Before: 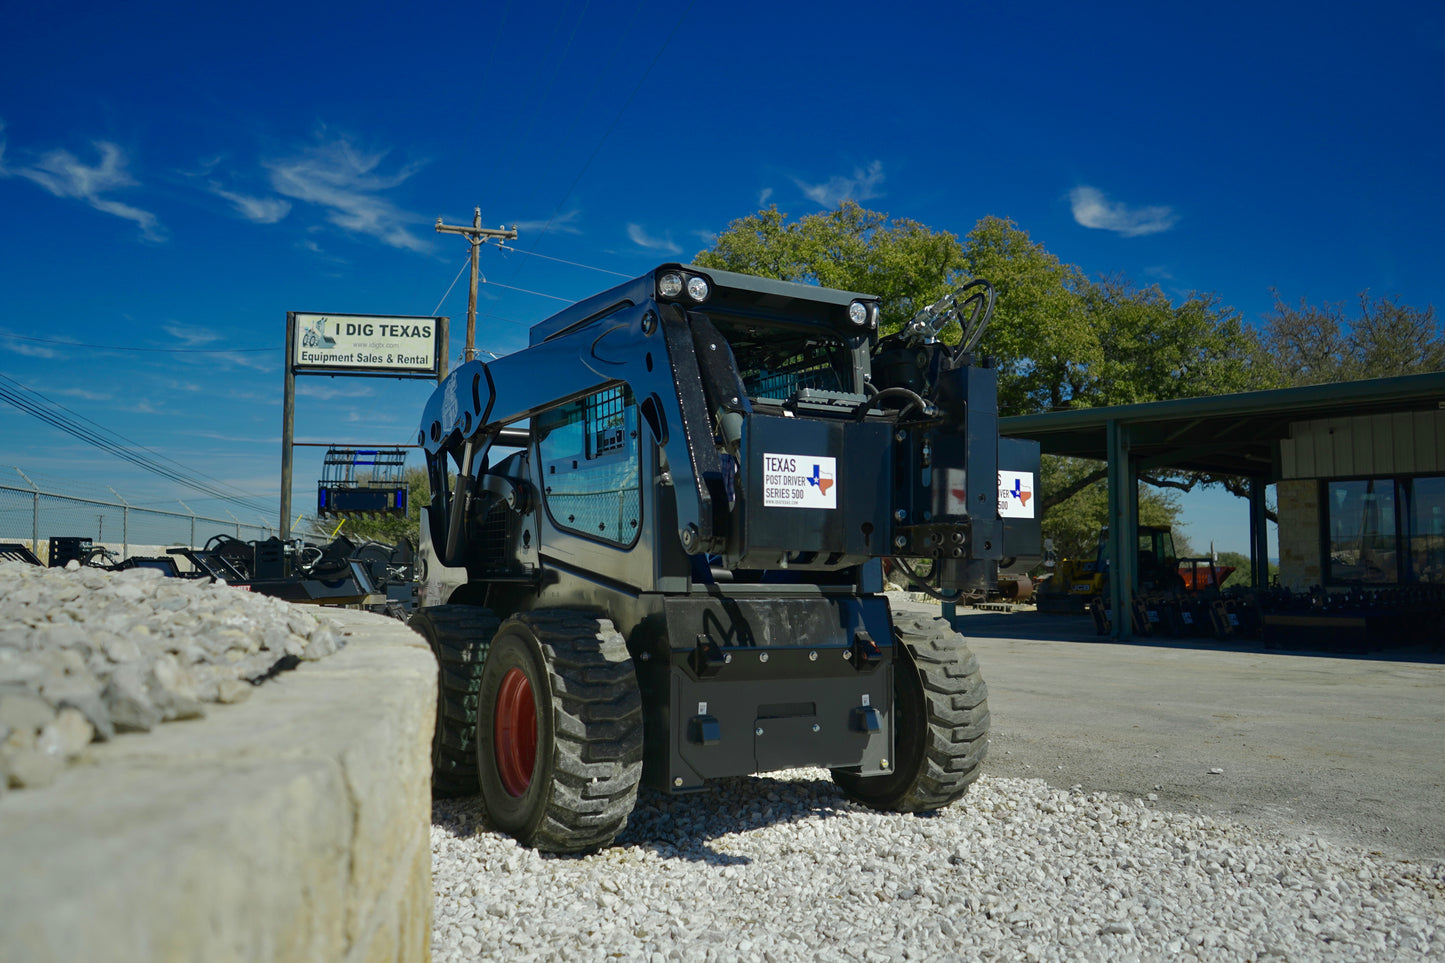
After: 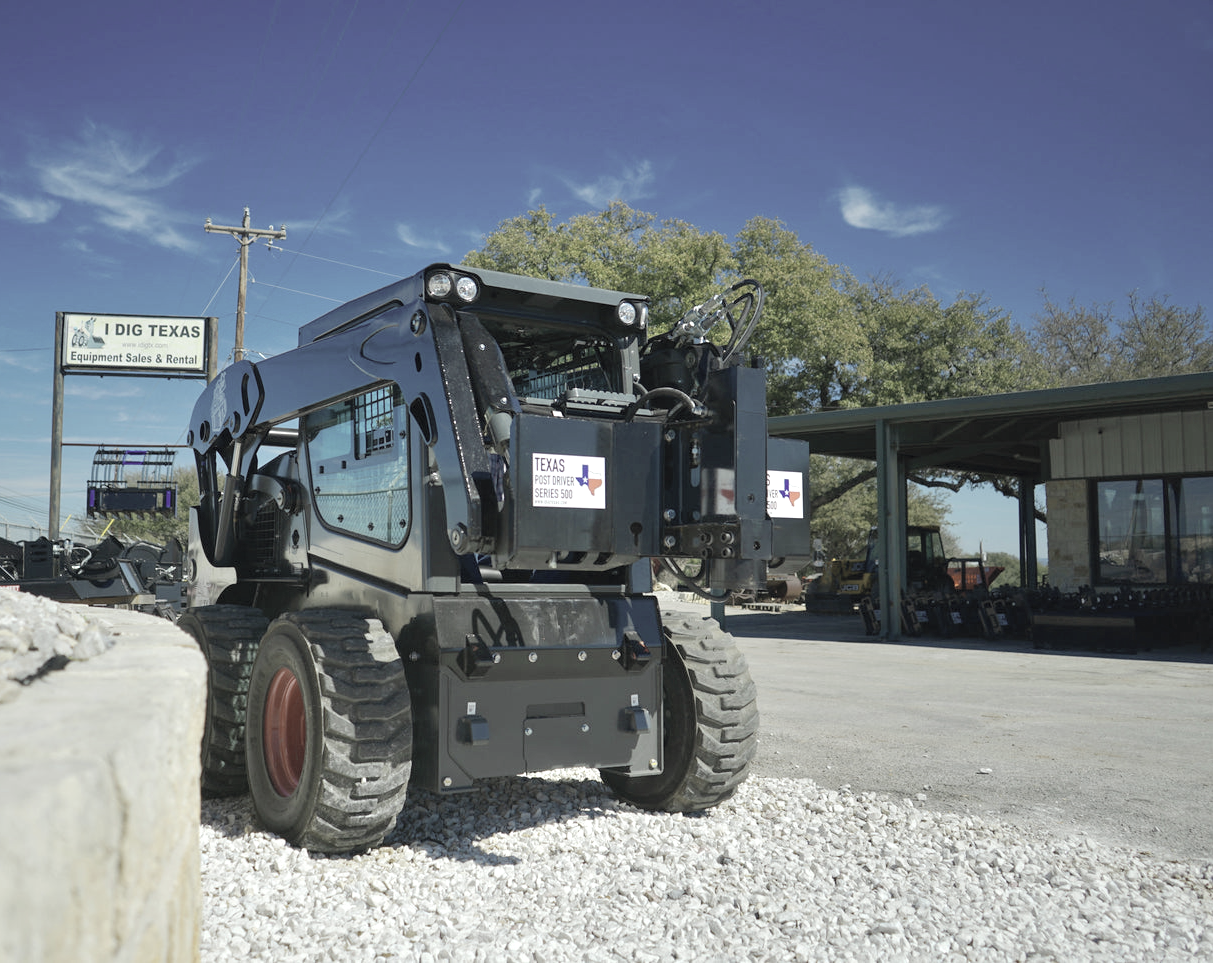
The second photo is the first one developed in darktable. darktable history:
contrast brightness saturation: brightness 0.186, saturation -0.504
exposure: black level correction 0, exposure 0.5 EV, compensate highlight preservation false
crop: left 16.047%
